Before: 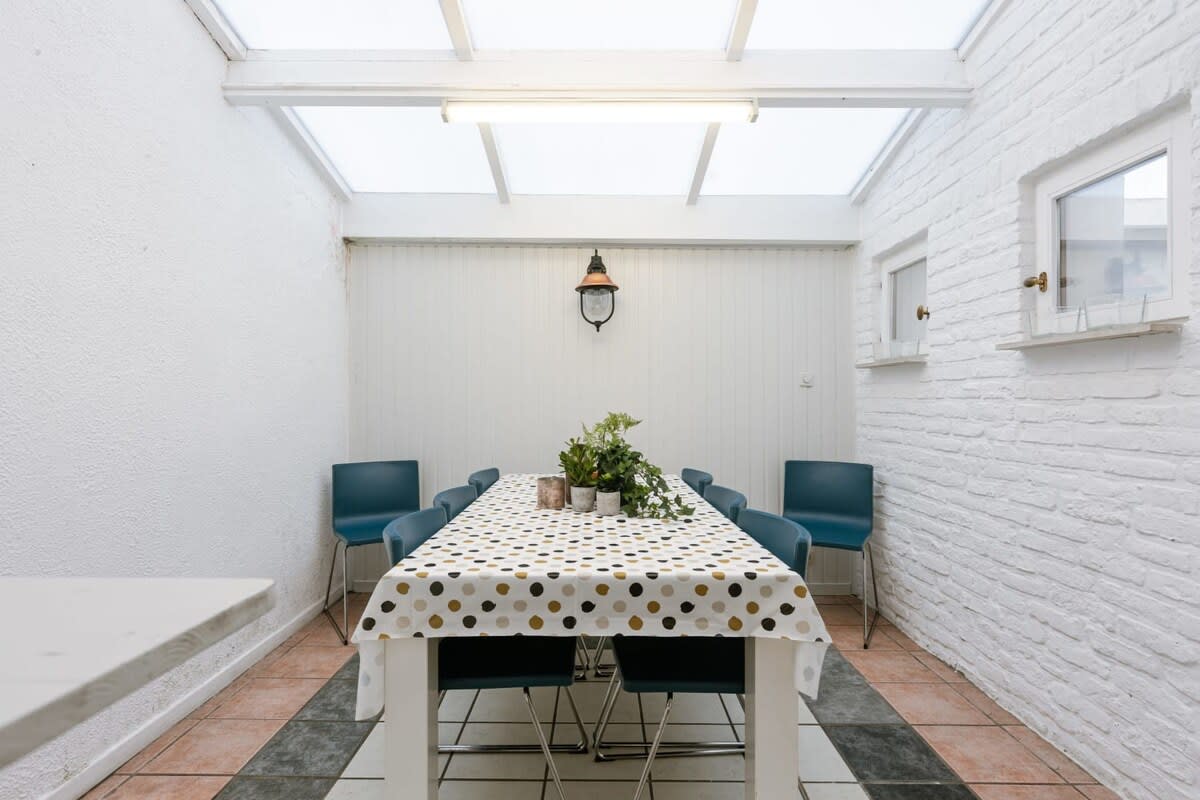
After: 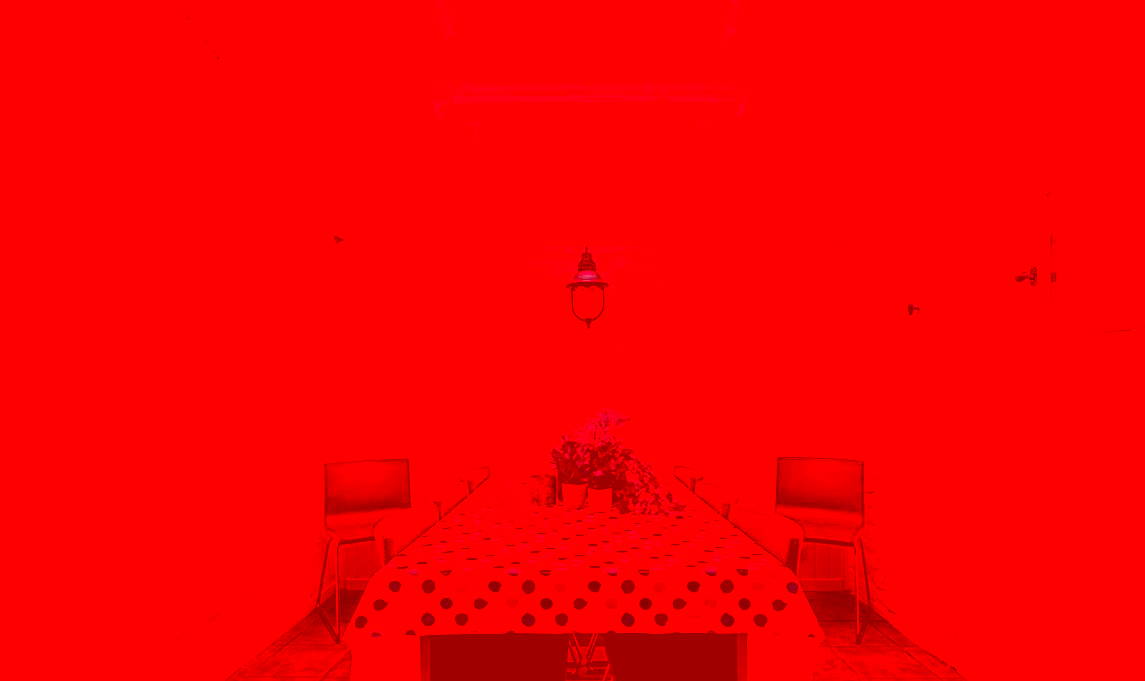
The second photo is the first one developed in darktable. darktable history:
crop and rotate: angle 0.295°, left 0.42%, right 3.378%, bottom 14.094%
sharpen: on, module defaults
color correction: highlights a* -39.04, highlights b* -39.59, shadows a* -39.67, shadows b* -39.89, saturation -2.99
contrast brightness saturation: contrast 0.011, saturation -0.056
exposure: black level correction 0.016, exposure -0.006 EV, compensate exposure bias true, compensate highlight preservation false
color zones: curves: ch0 [(0, 0.363) (0.128, 0.373) (0.25, 0.5) (0.402, 0.407) (0.521, 0.525) (0.63, 0.559) (0.729, 0.662) (0.867, 0.471)]; ch1 [(0, 0.515) (0.136, 0.618) (0.25, 0.5) (0.378, 0) (0.516, 0) (0.622, 0.593) (0.737, 0.819) (0.87, 0.593)]; ch2 [(0, 0.529) (0.128, 0.471) (0.282, 0.451) (0.386, 0.662) (0.516, 0.525) (0.633, 0.554) (0.75, 0.62) (0.875, 0.441)]
color balance rgb: power › luminance -14.952%, global offset › luminance -0.489%, perceptual saturation grading › global saturation 0.255%
